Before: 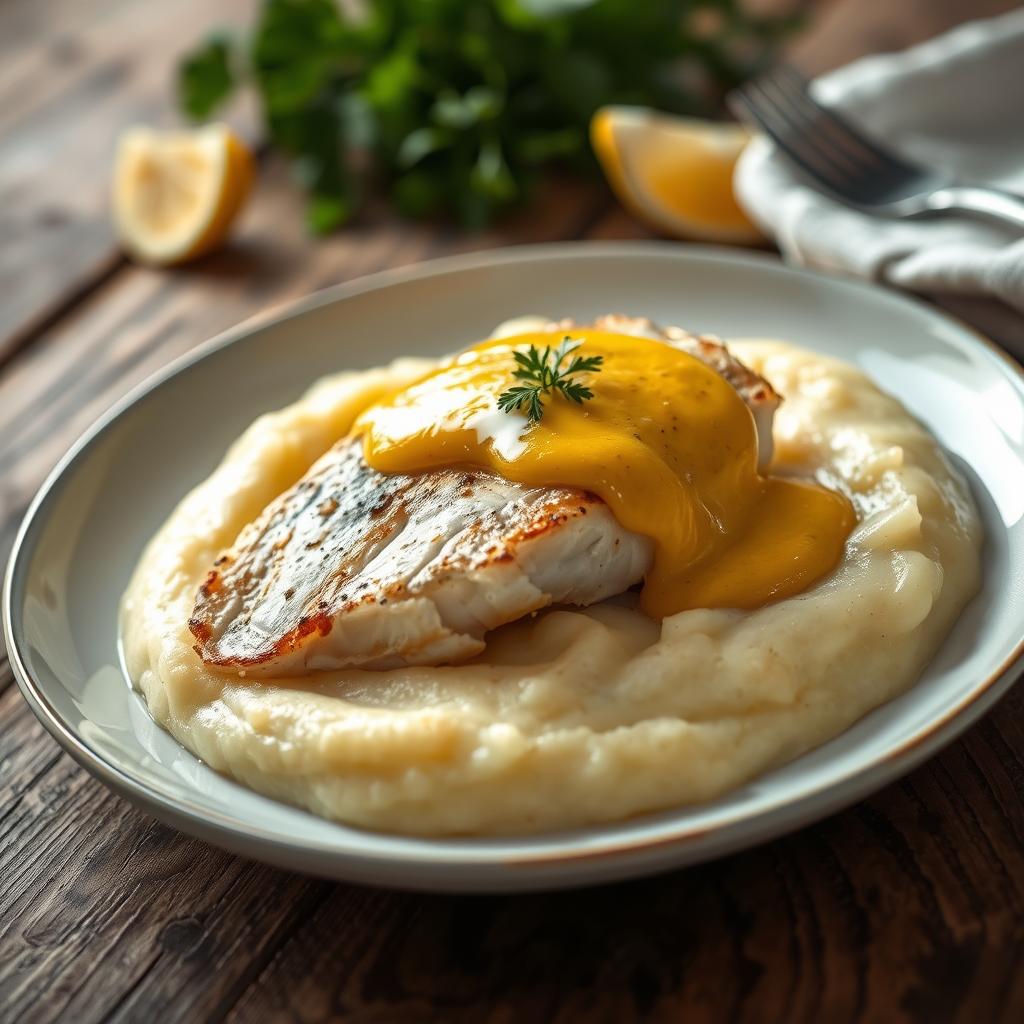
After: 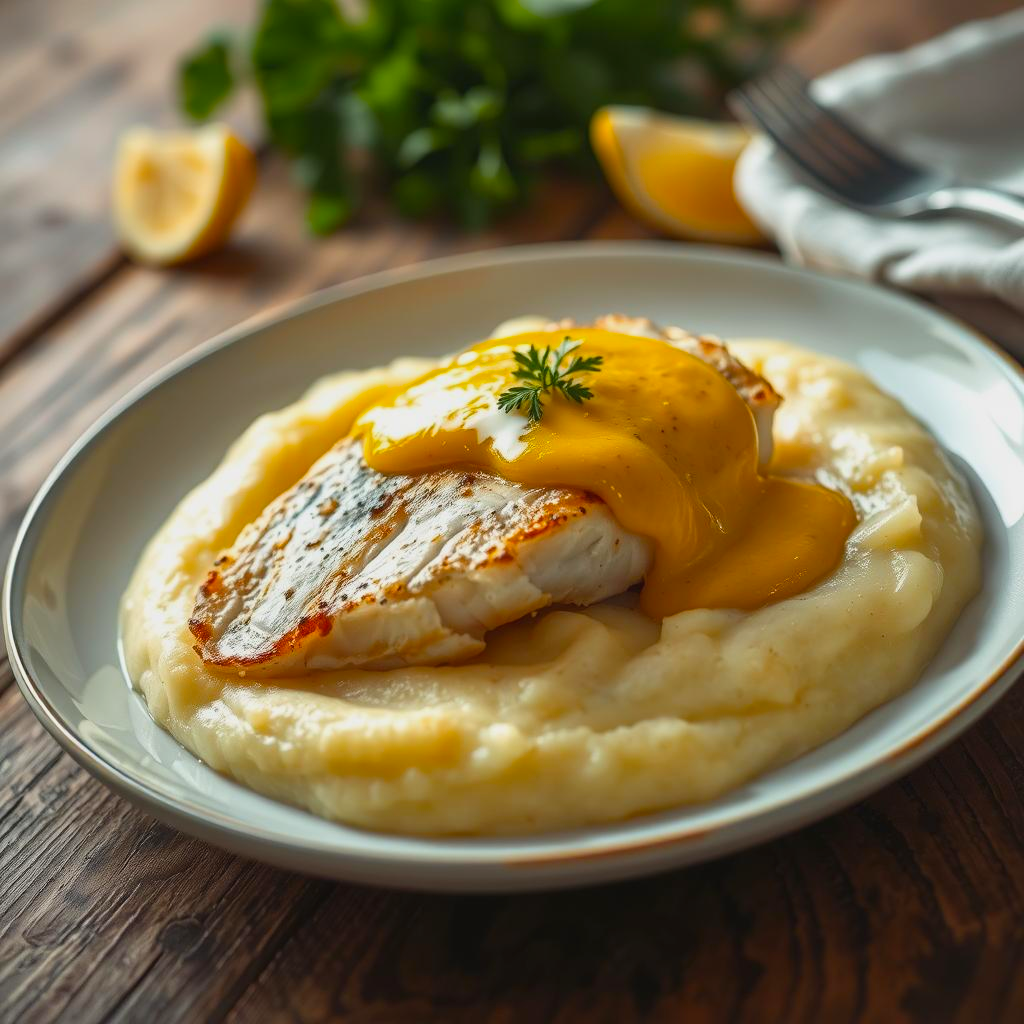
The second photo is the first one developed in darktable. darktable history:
tone equalizer: on, module defaults
color balance rgb: global offset › luminance 0.257%, global offset › hue 172.37°, perceptual saturation grading › global saturation 29.457%, contrast -9.352%
